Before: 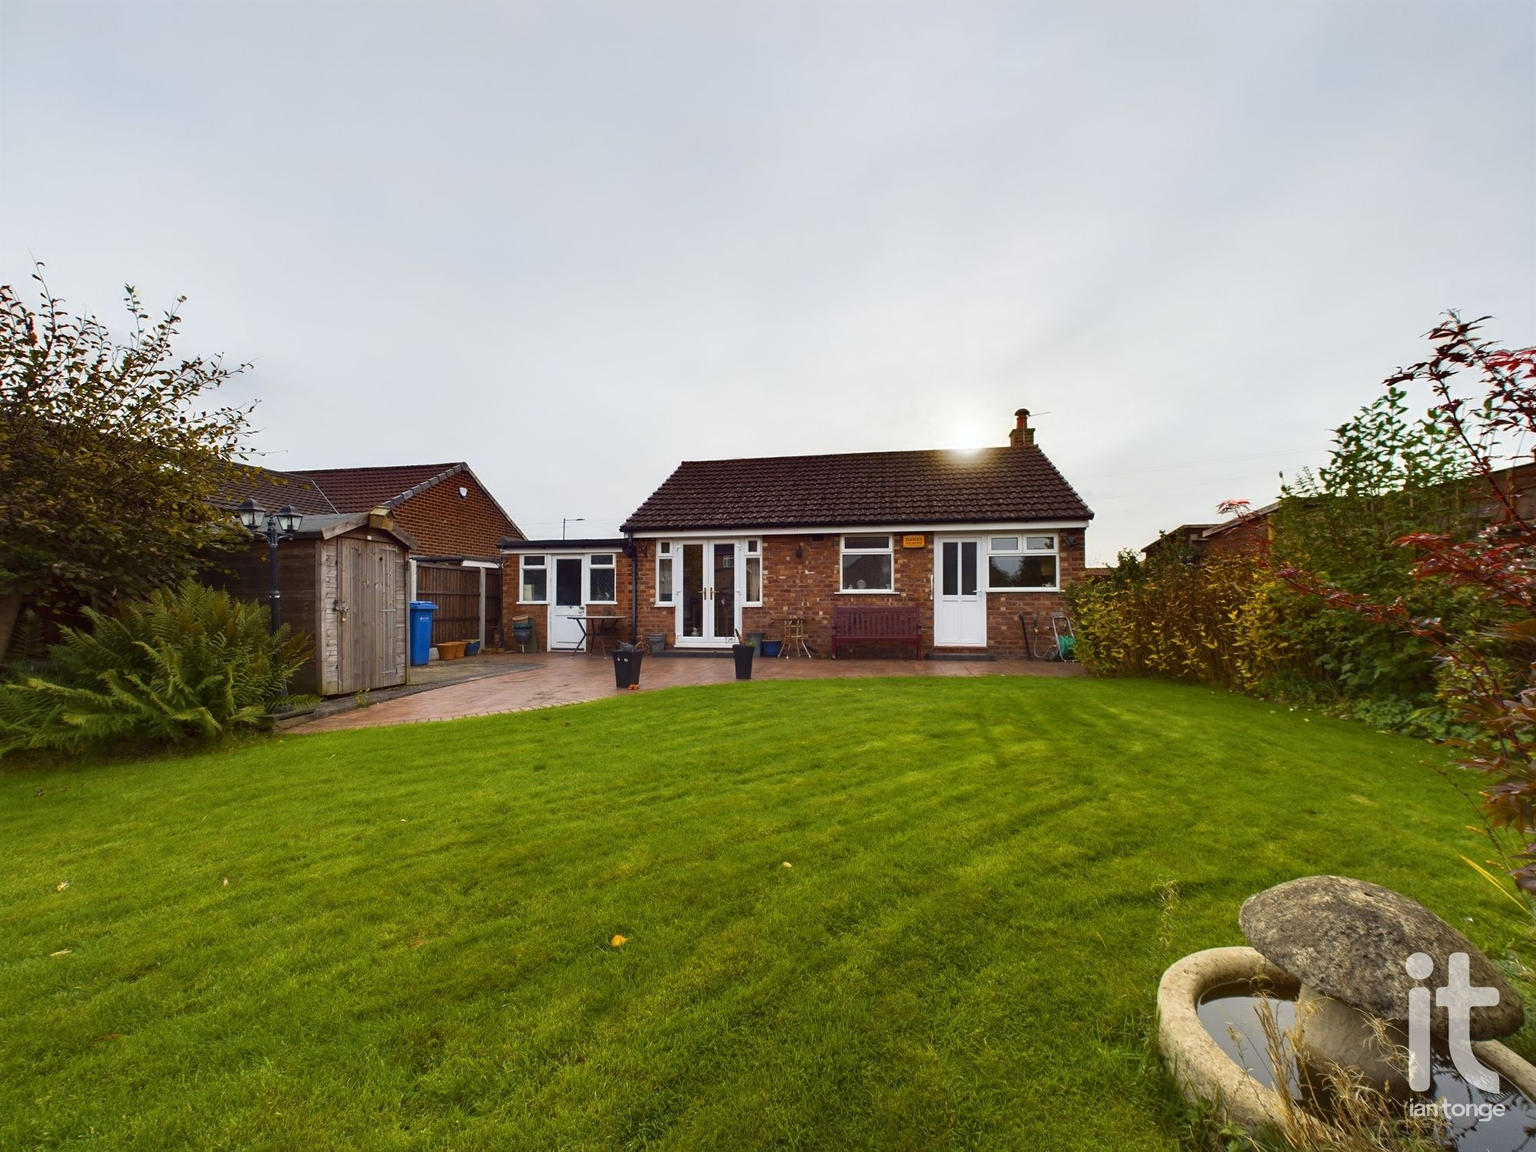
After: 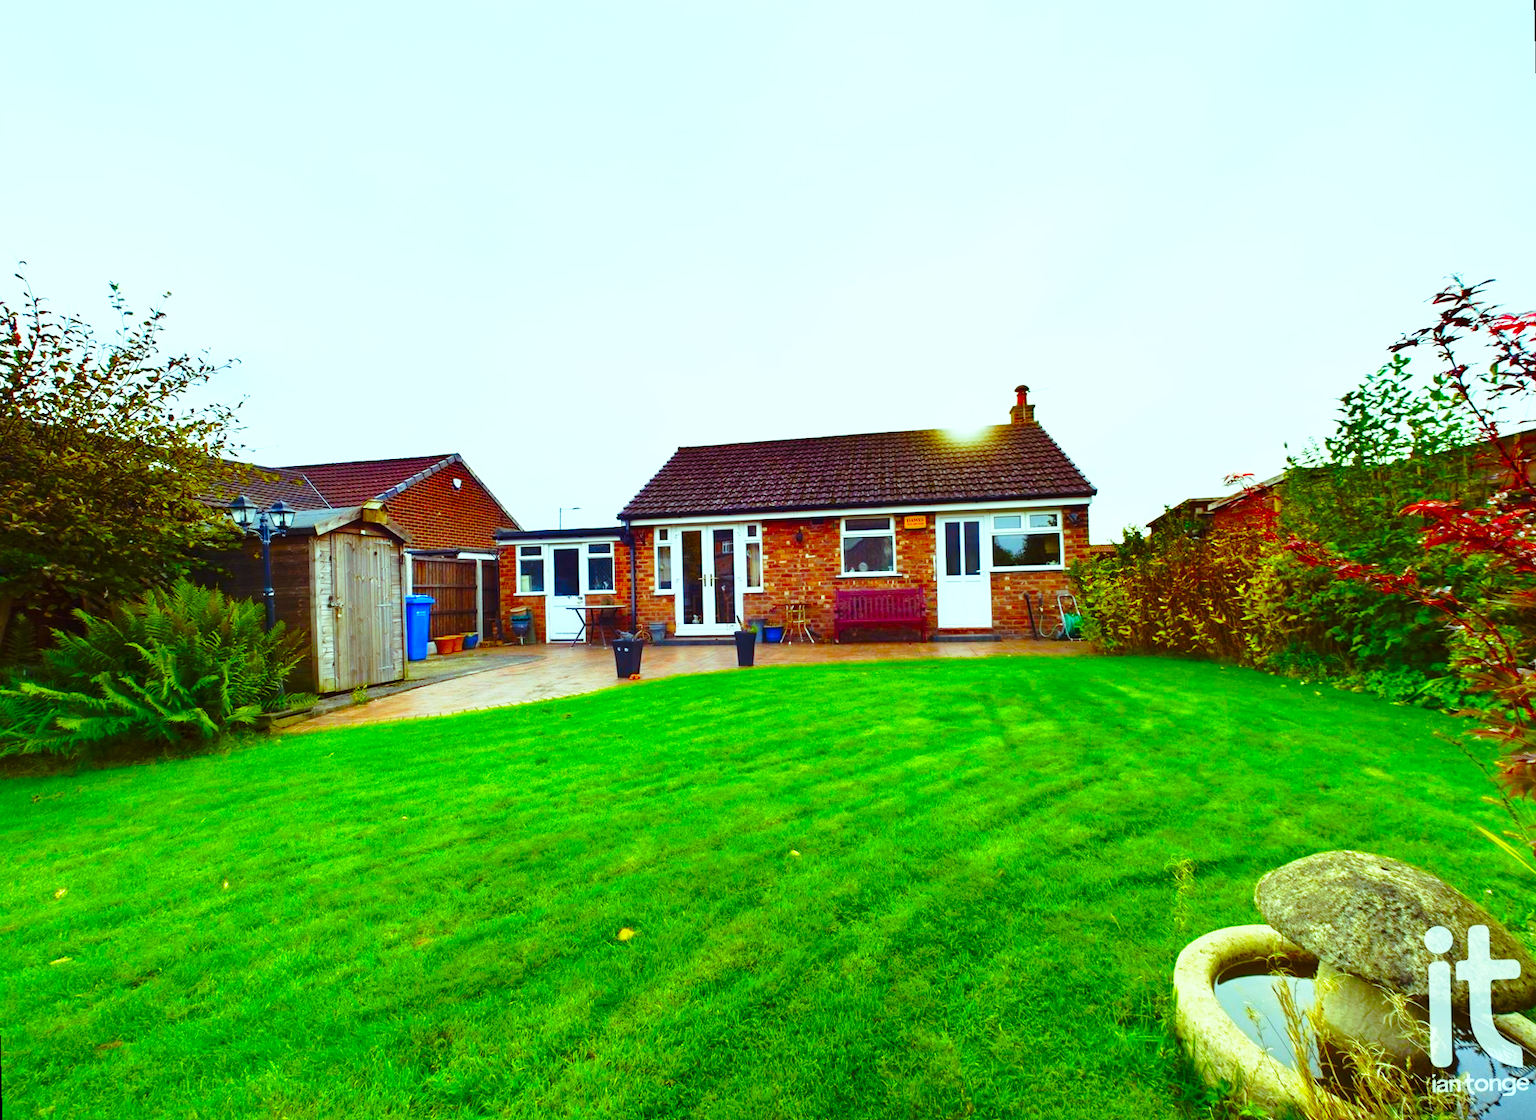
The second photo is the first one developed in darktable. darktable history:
base curve: curves: ch0 [(0, 0) (0.028, 0.03) (0.121, 0.232) (0.46, 0.748) (0.859, 0.968) (1, 1)], preserve colors none
exposure: exposure 0.2 EV, compensate highlight preservation false
color correction: saturation 2.15
color balance: mode lift, gamma, gain (sRGB), lift [0.997, 0.979, 1.021, 1.011], gamma [1, 1.084, 0.916, 0.998], gain [1, 0.87, 1.13, 1.101], contrast 4.55%, contrast fulcrum 38.24%, output saturation 104.09%
rotate and perspective: rotation -1.42°, crop left 0.016, crop right 0.984, crop top 0.035, crop bottom 0.965
